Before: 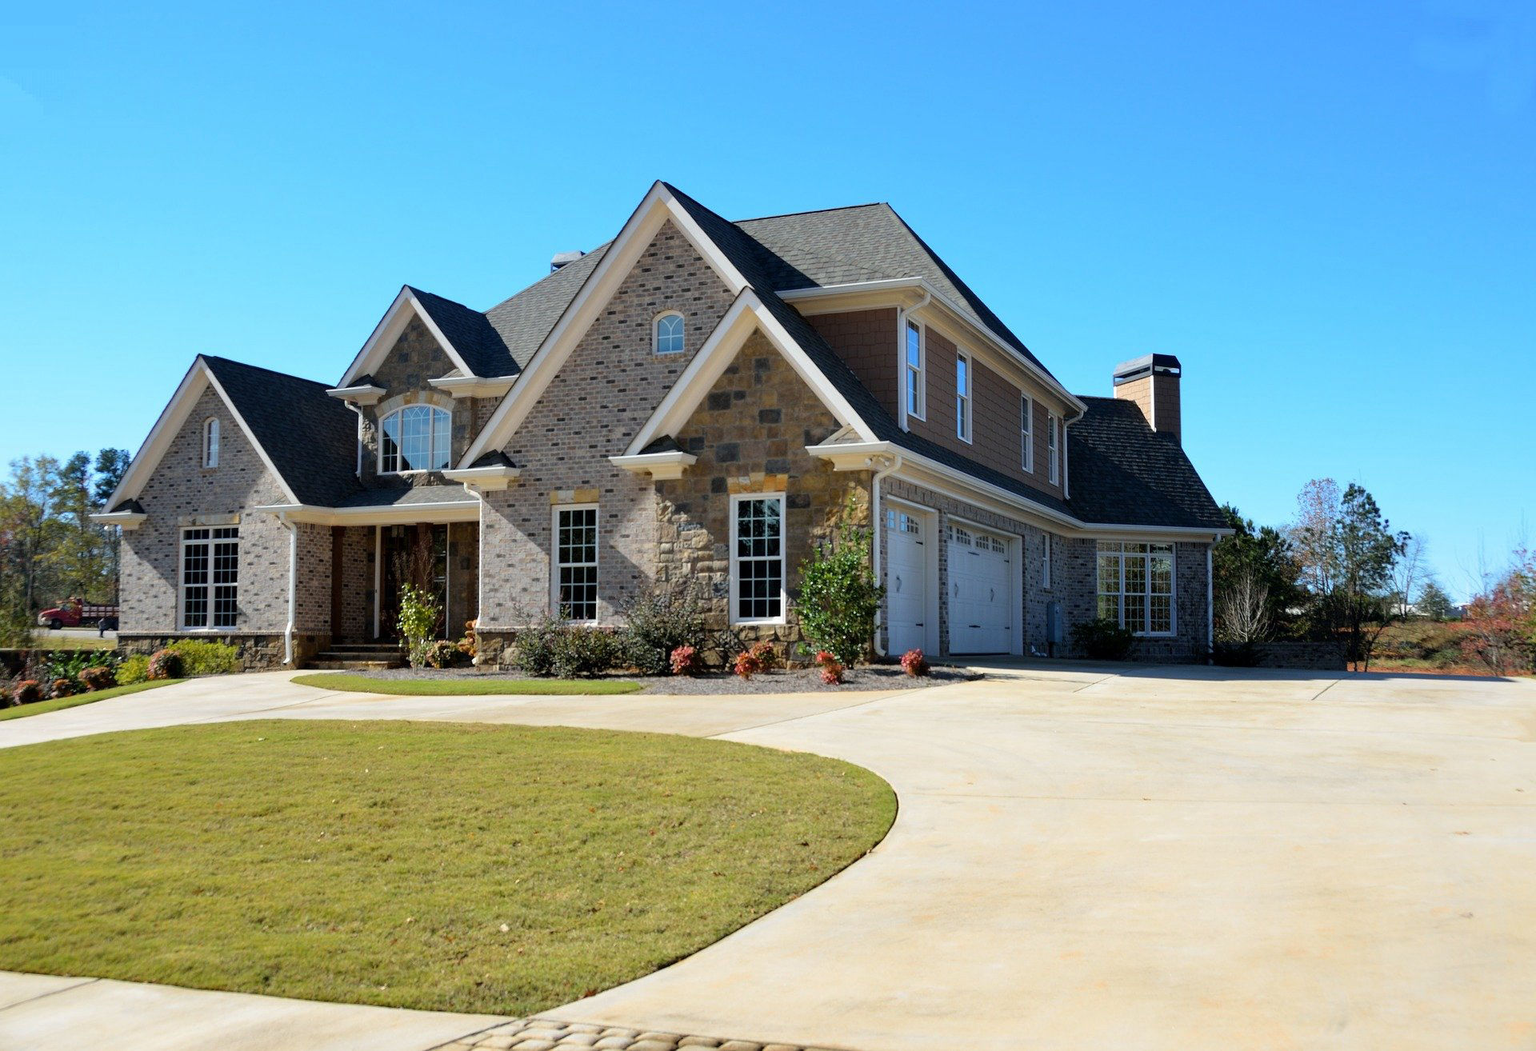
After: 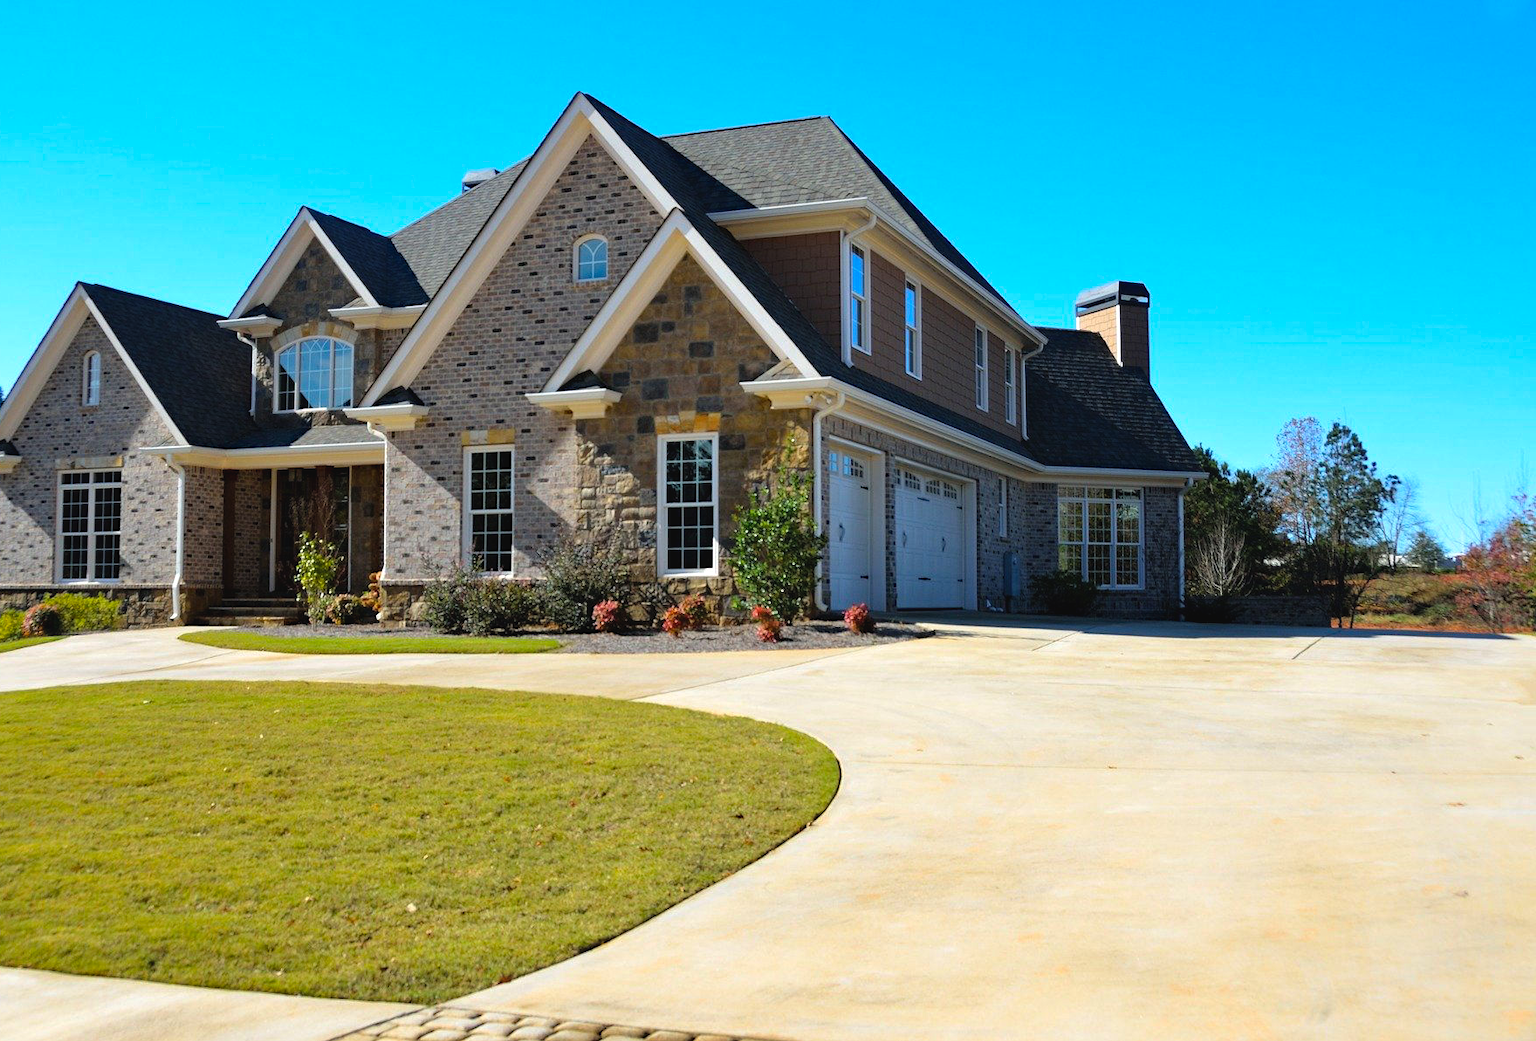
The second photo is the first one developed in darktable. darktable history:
crop and rotate: left 8.328%, top 9.163%
haze removal: compatibility mode true, adaptive false
color balance rgb: global offset › luminance 0.472%, global offset › hue 171.08°, linear chroma grading › shadows -9.96%, linear chroma grading › global chroma 19.508%, perceptual saturation grading › global saturation 0.937%, contrast 4.937%
